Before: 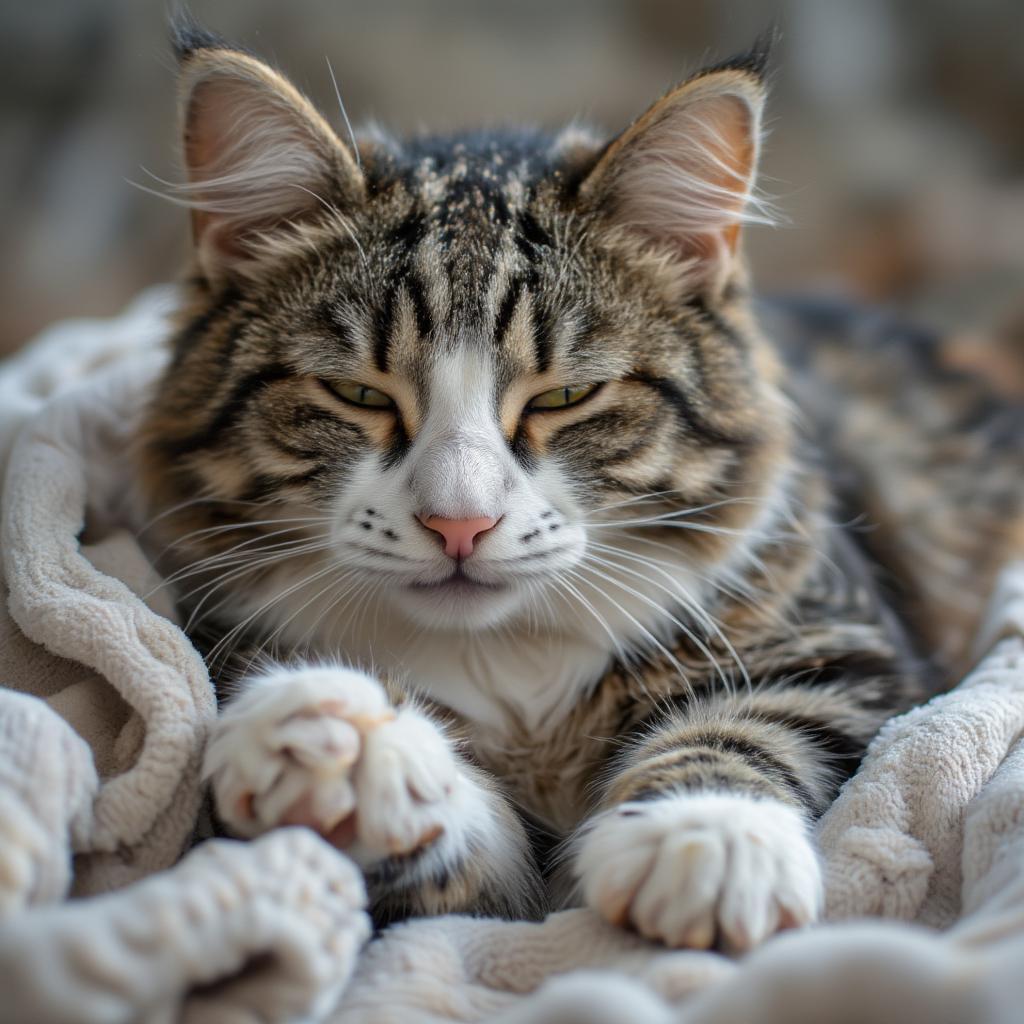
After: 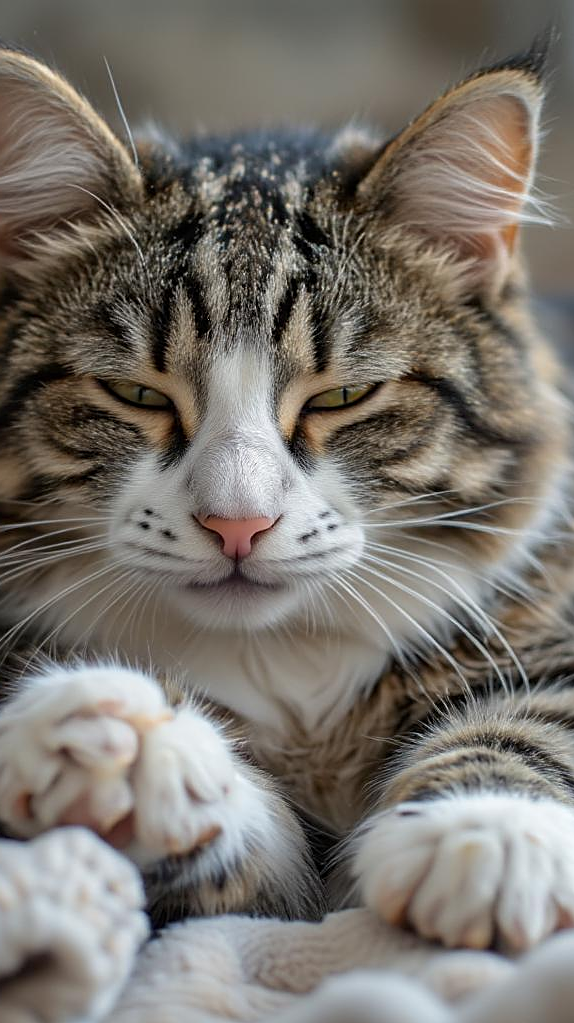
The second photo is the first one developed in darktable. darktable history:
crop: left 21.776%, right 22.099%, bottom 0.006%
sharpen: on, module defaults
